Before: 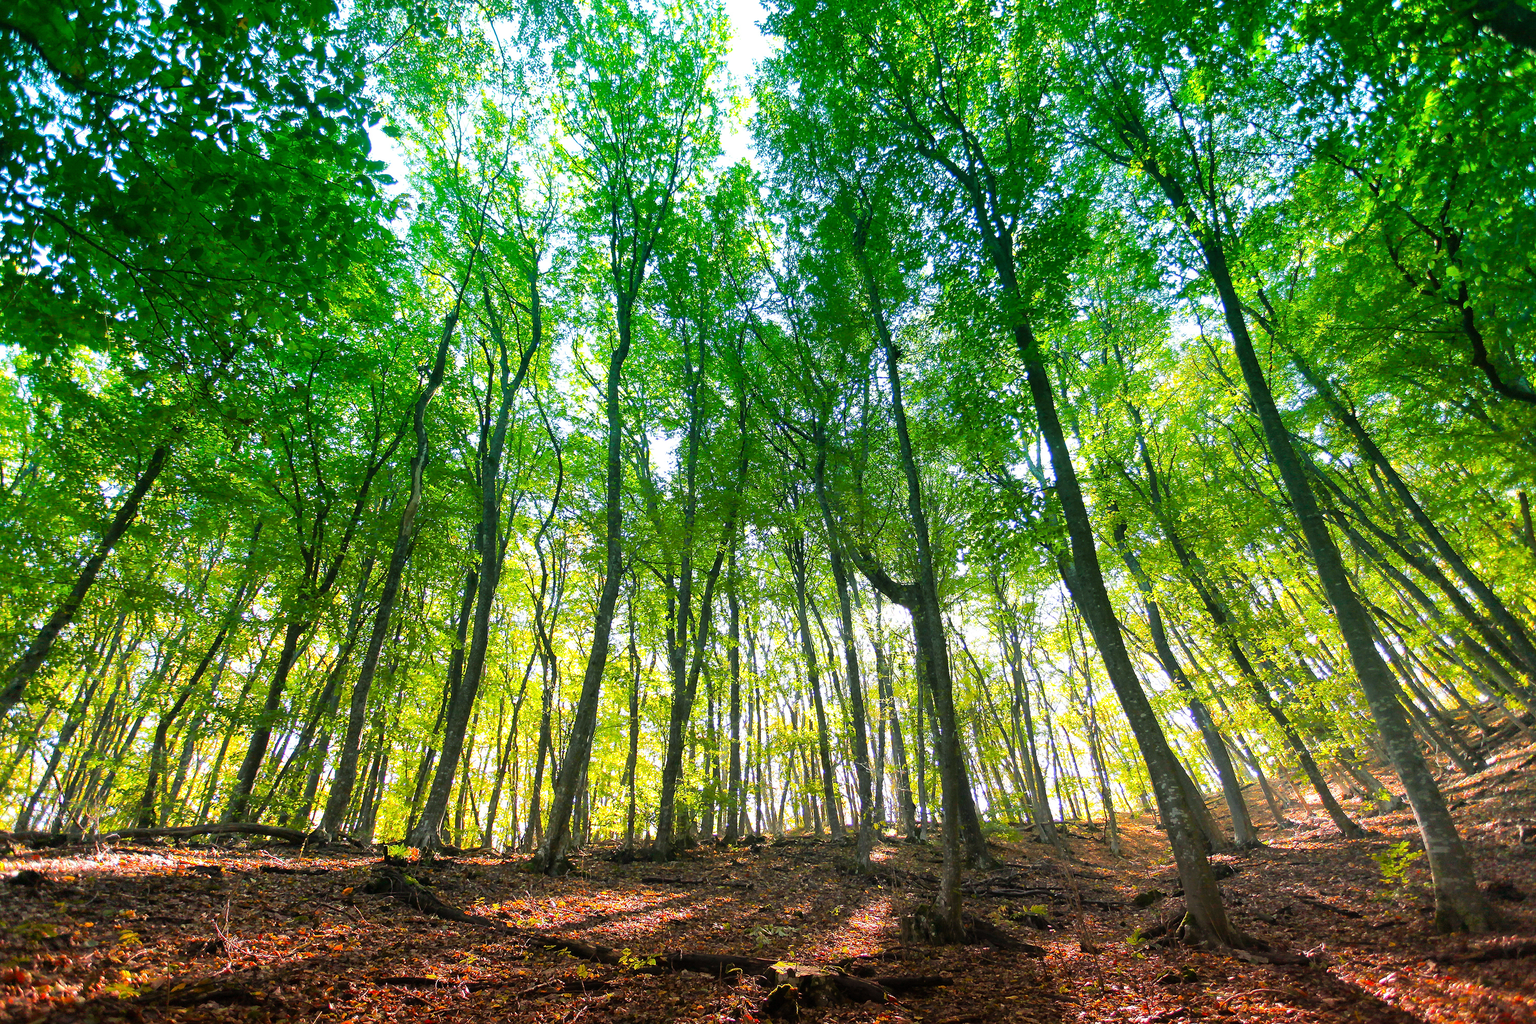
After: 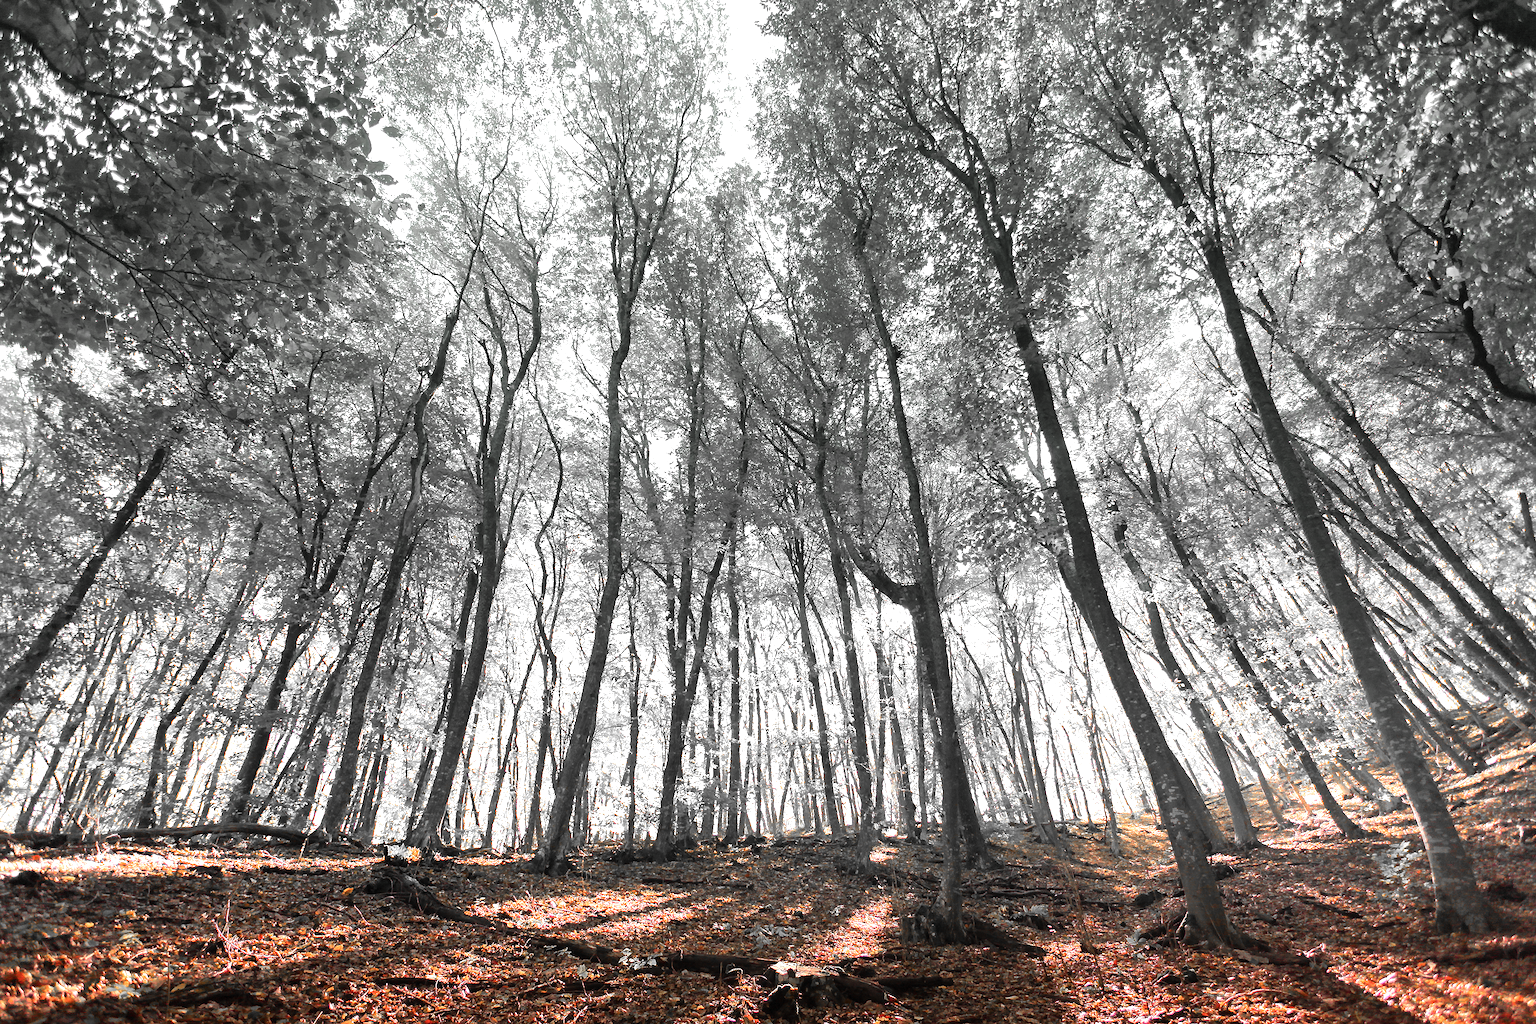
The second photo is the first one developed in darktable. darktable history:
exposure: black level correction 0, exposure 0.7 EV, compensate exposure bias true, compensate highlight preservation false
color zones: curves: ch0 [(0, 0.65) (0.096, 0.644) (0.221, 0.539) (0.429, 0.5) (0.571, 0.5) (0.714, 0.5) (0.857, 0.5) (1, 0.65)]; ch1 [(0, 0.5) (0.143, 0.5) (0.257, -0.002) (0.429, 0.04) (0.571, -0.001) (0.714, -0.015) (0.857, 0.024) (1, 0.5)]
